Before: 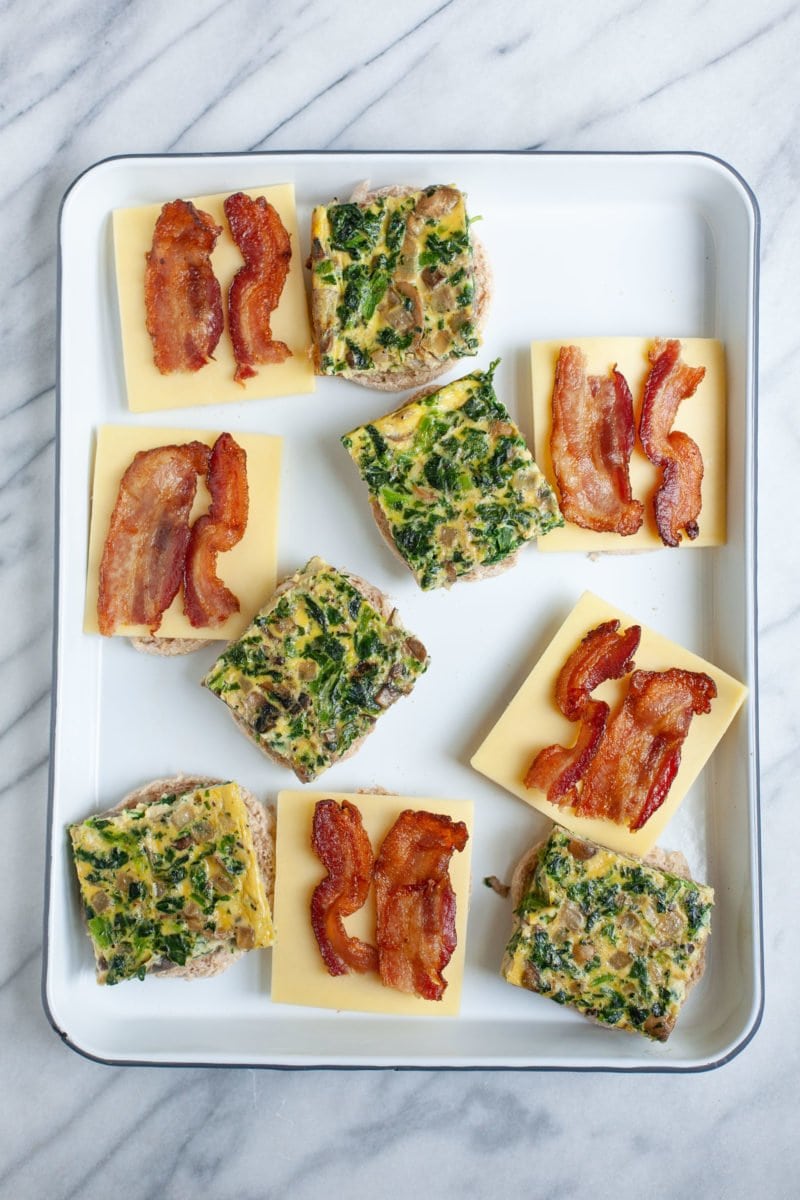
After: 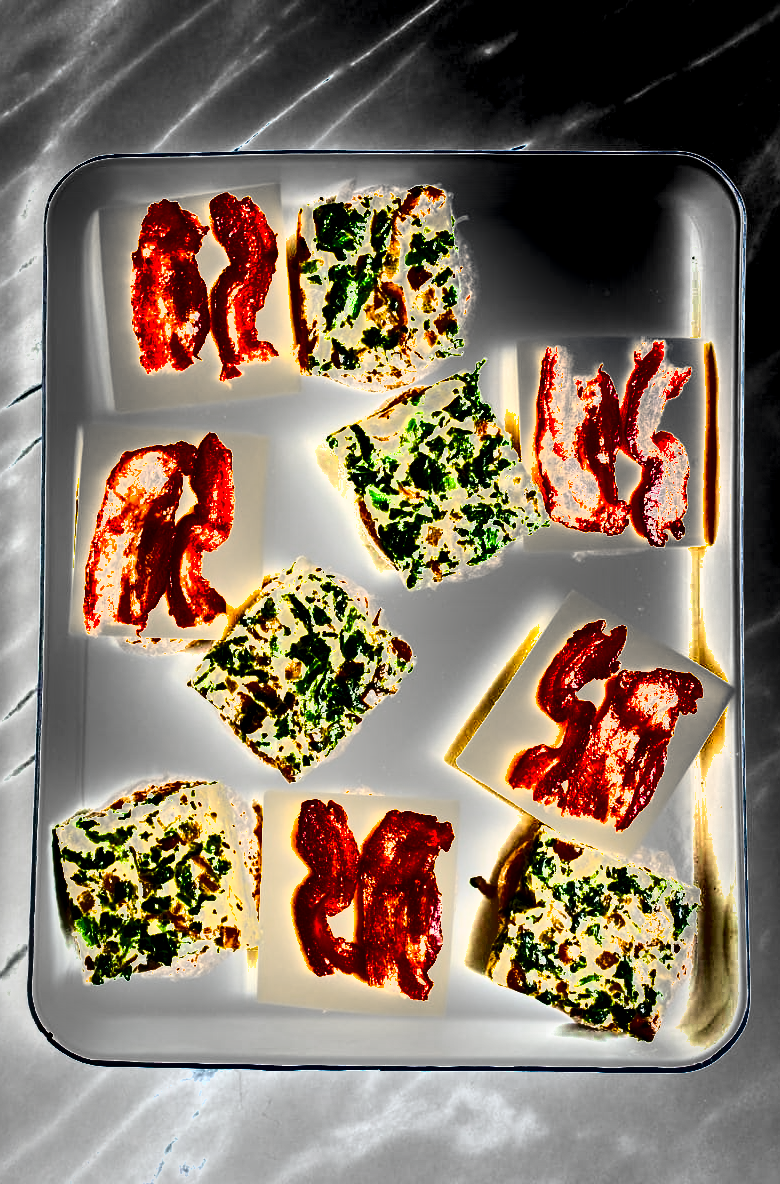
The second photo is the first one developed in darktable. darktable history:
shadows and highlights: white point adjustment -3.64, highlights -63.34, highlights color adjustment 42%, soften with gaussian
contrast equalizer: octaves 7, y [[0.6 ×6], [0.55 ×6], [0 ×6], [0 ×6], [0 ×6]], mix 0.15
exposure: exposure 2 EV, compensate highlight preservation false
color balance rgb: shadows lift › chroma 2%, shadows lift › hue 219.6°, power › hue 313.2°, highlights gain › chroma 3%, highlights gain › hue 75.6°, global offset › luminance 0.5%, perceptual saturation grading › global saturation 15.33%, perceptual saturation grading › highlights -19.33%, perceptual saturation grading › shadows 20%, global vibrance 20%
crop and rotate: left 1.774%, right 0.633%, bottom 1.28%
tone equalizer: on, module defaults
vignetting: fall-off radius 70%, automatic ratio true
